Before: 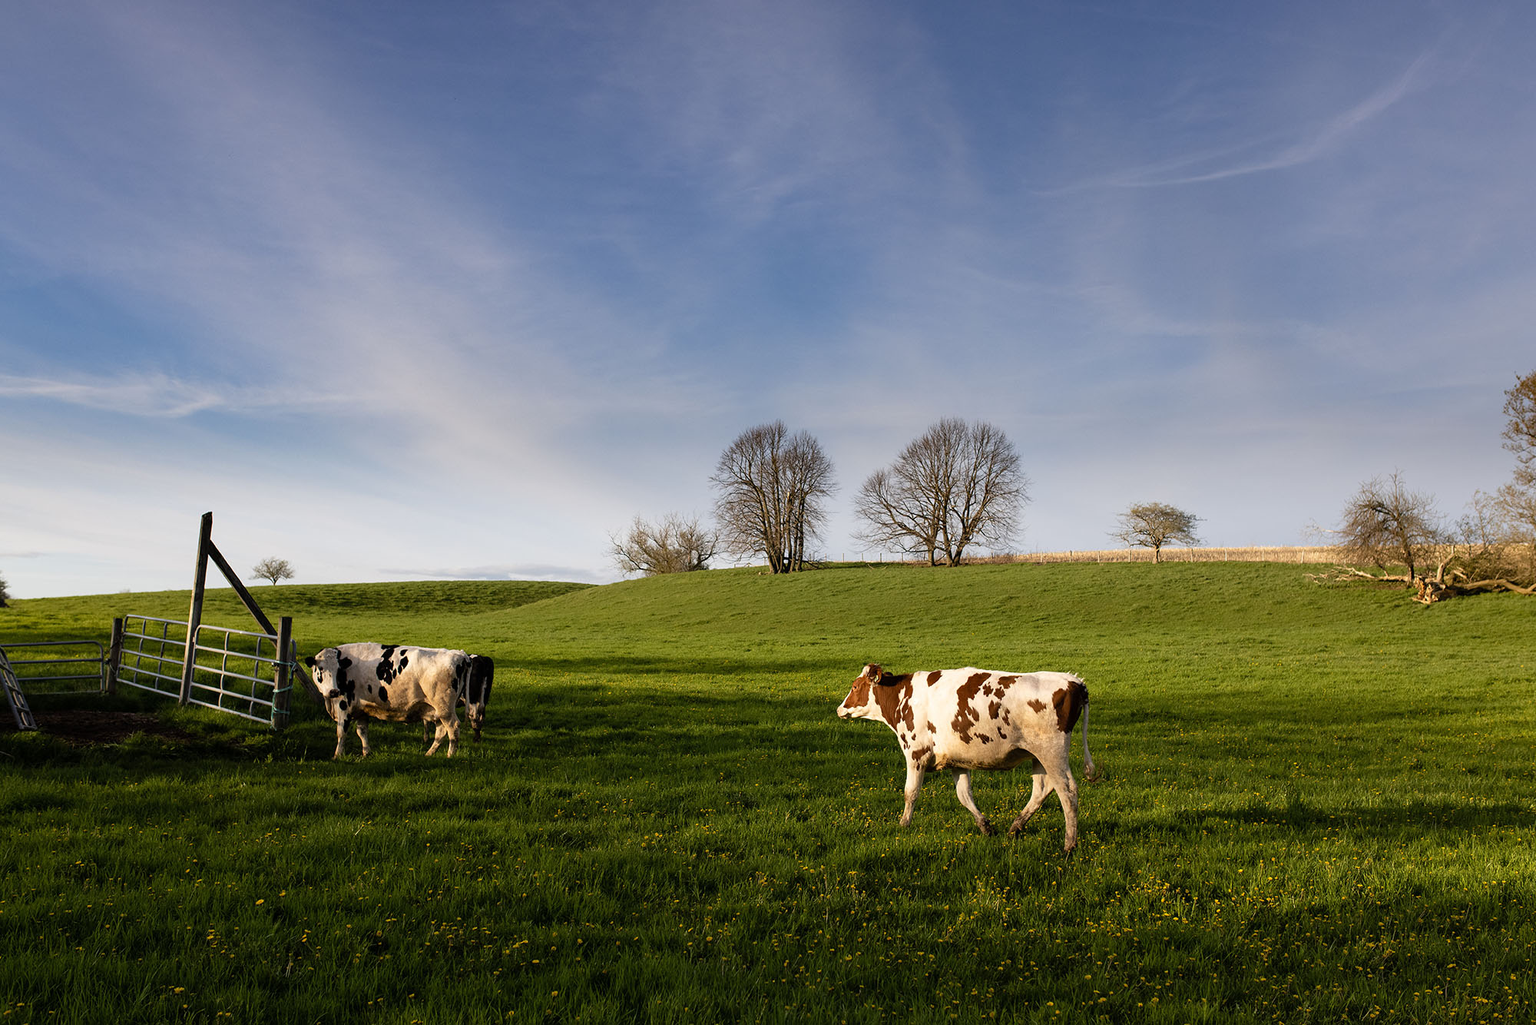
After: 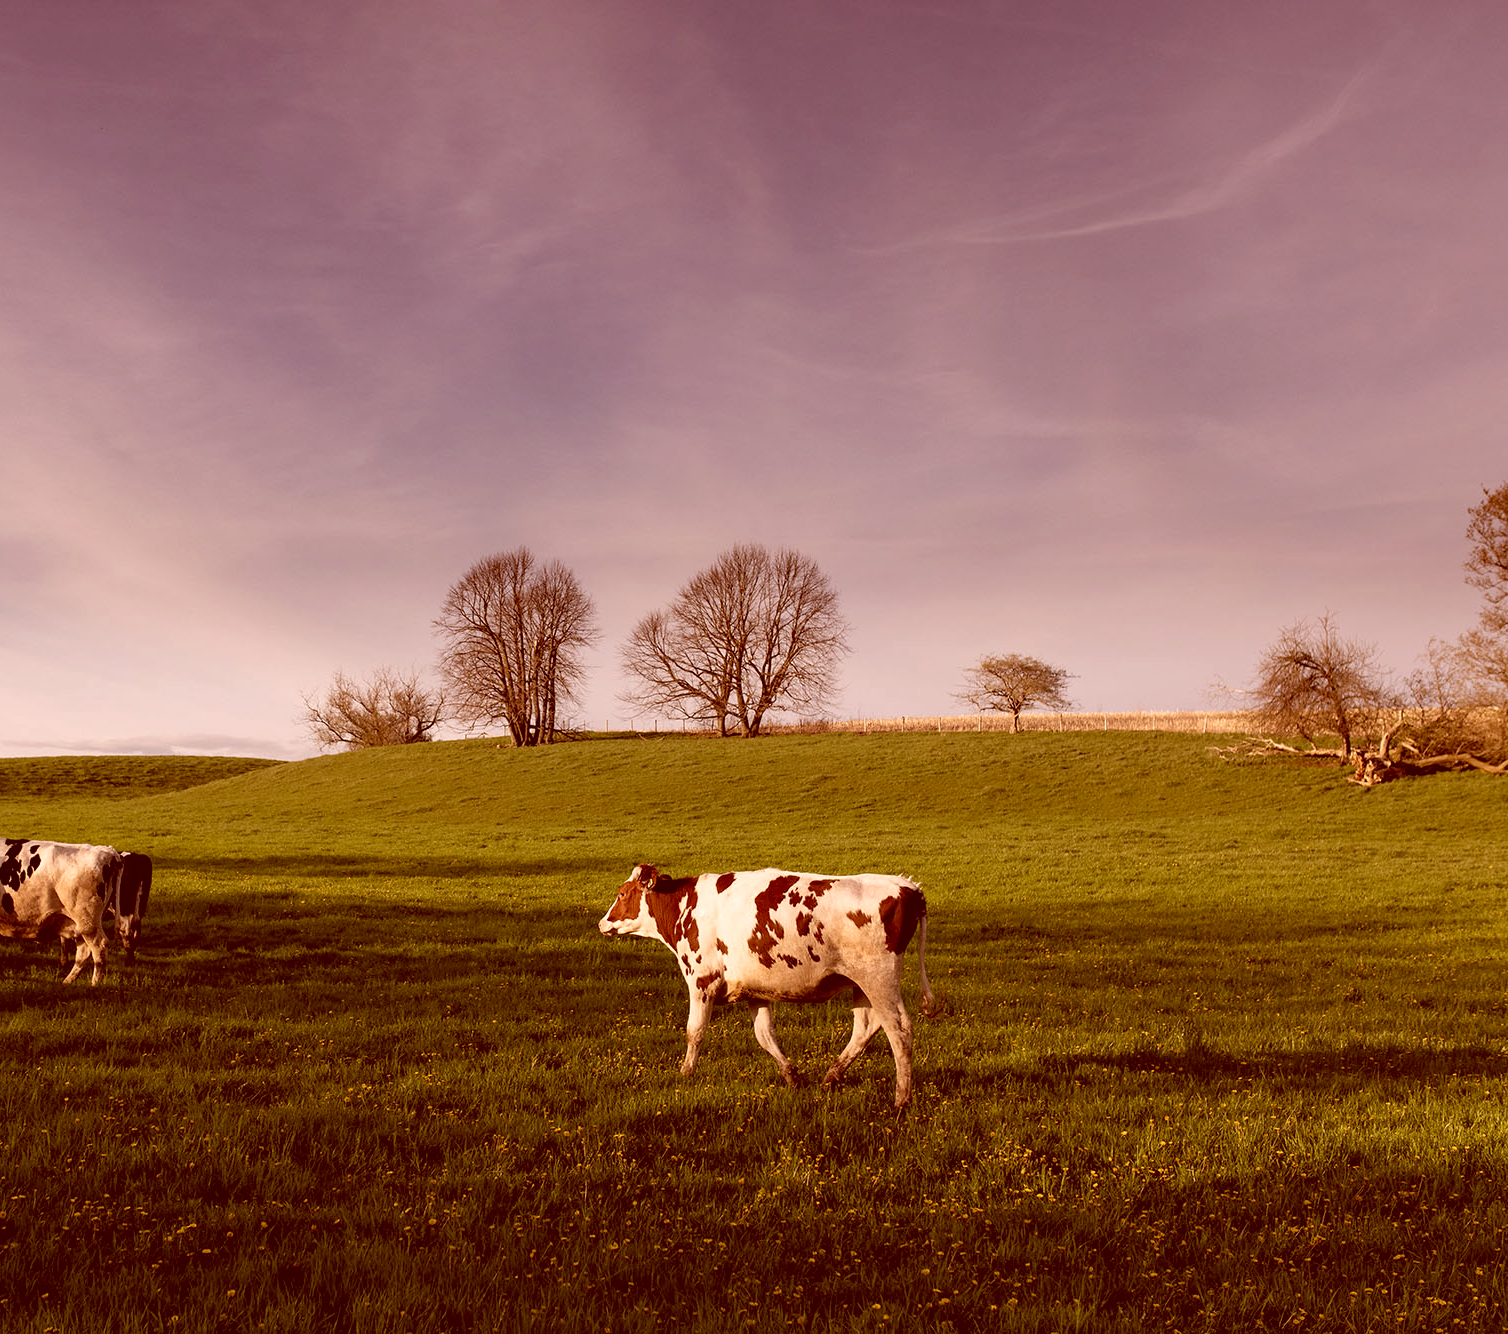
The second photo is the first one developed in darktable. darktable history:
crop and rotate: left 24.6%
color correction: highlights a* 9.03, highlights b* 8.71, shadows a* 40, shadows b* 40, saturation 0.8
